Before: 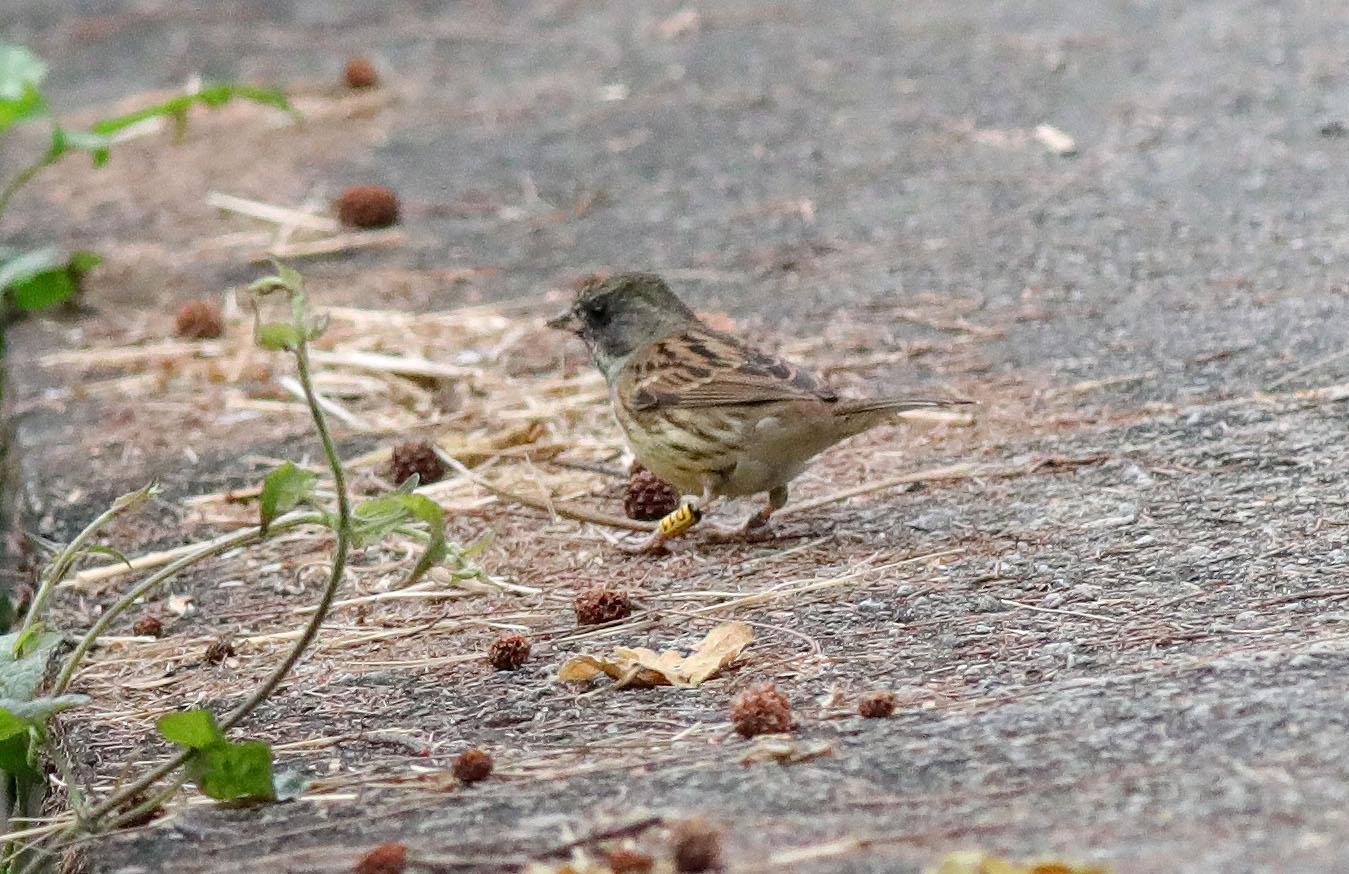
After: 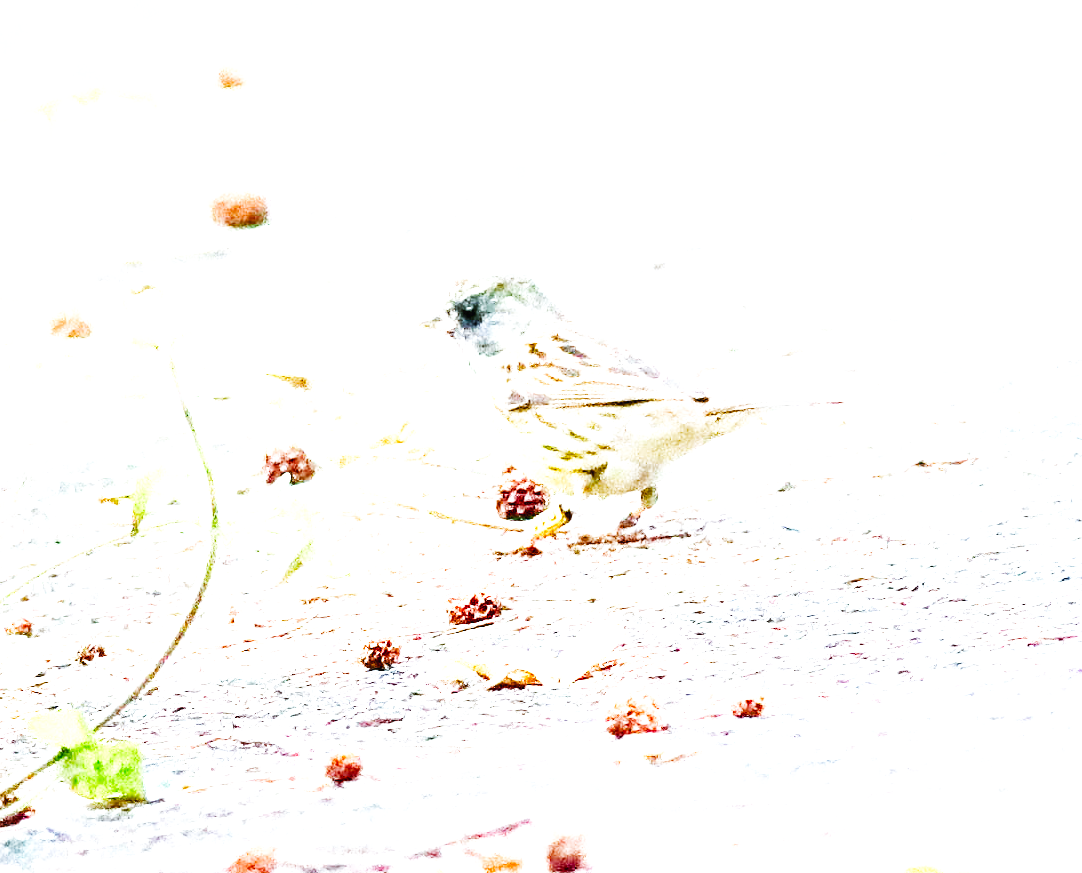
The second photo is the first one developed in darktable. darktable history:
tone equalizer: -8 EV -0.417 EV, -7 EV -0.389 EV, -6 EV -0.333 EV, -5 EV -0.222 EV, -3 EV 0.222 EV, -2 EV 0.333 EV, -1 EV 0.389 EV, +0 EV 0.417 EV, edges refinement/feathering 500, mask exposure compensation -1.57 EV, preserve details no
crop and rotate: left 9.597%, right 10.195%
local contrast: mode bilateral grid, contrast 10, coarseness 25, detail 115%, midtone range 0.2
base curve: curves: ch0 [(0, 0.003) (0.001, 0.002) (0.006, 0.004) (0.02, 0.022) (0.048, 0.086) (0.094, 0.234) (0.162, 0.431) (0.258, 0.629) (0.385, 0.8) (0.548, 0.918) (0.751, 0.988) (1, 1)], preserve colors none
color calibration: illuminant F (fluorescent), F source F9 (Cool White Deluxe 4150 K) – high CRI, x 0.374, y 0.373, temperature 4158.34 K
color balance rgb: perceptual saturation grading › global saturation 25%, perceptual saturation grading › highlights -50%, perceptual saturation grading › shadows 30%, perceptual brilliance grading › global brilliance 12%, global vibrance 20%
exposure: black level correction 0.001, exposure 1.735 EV, compensate highlight preservation false
